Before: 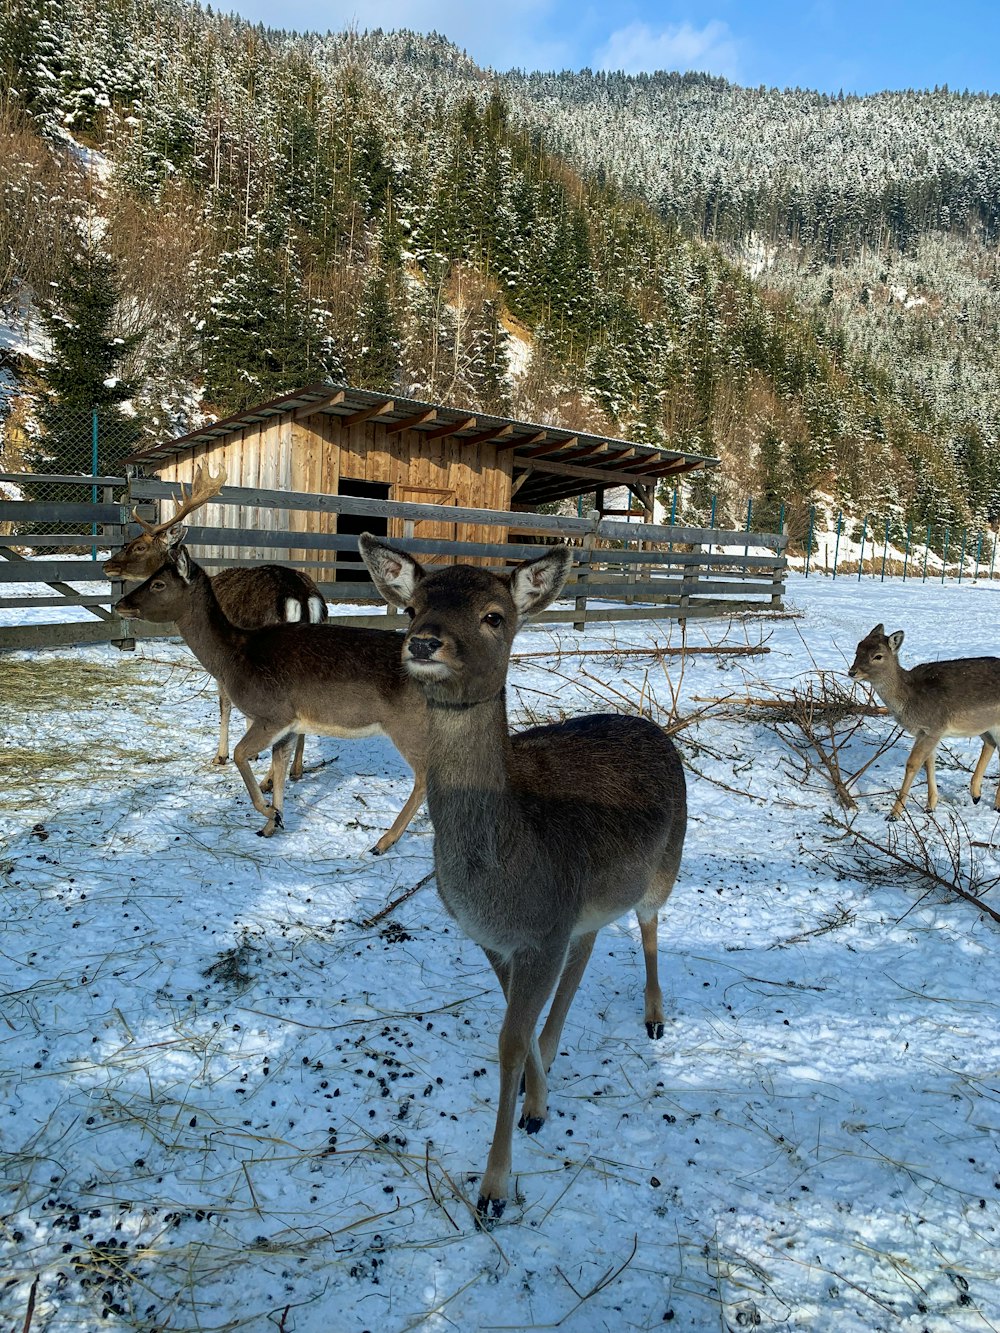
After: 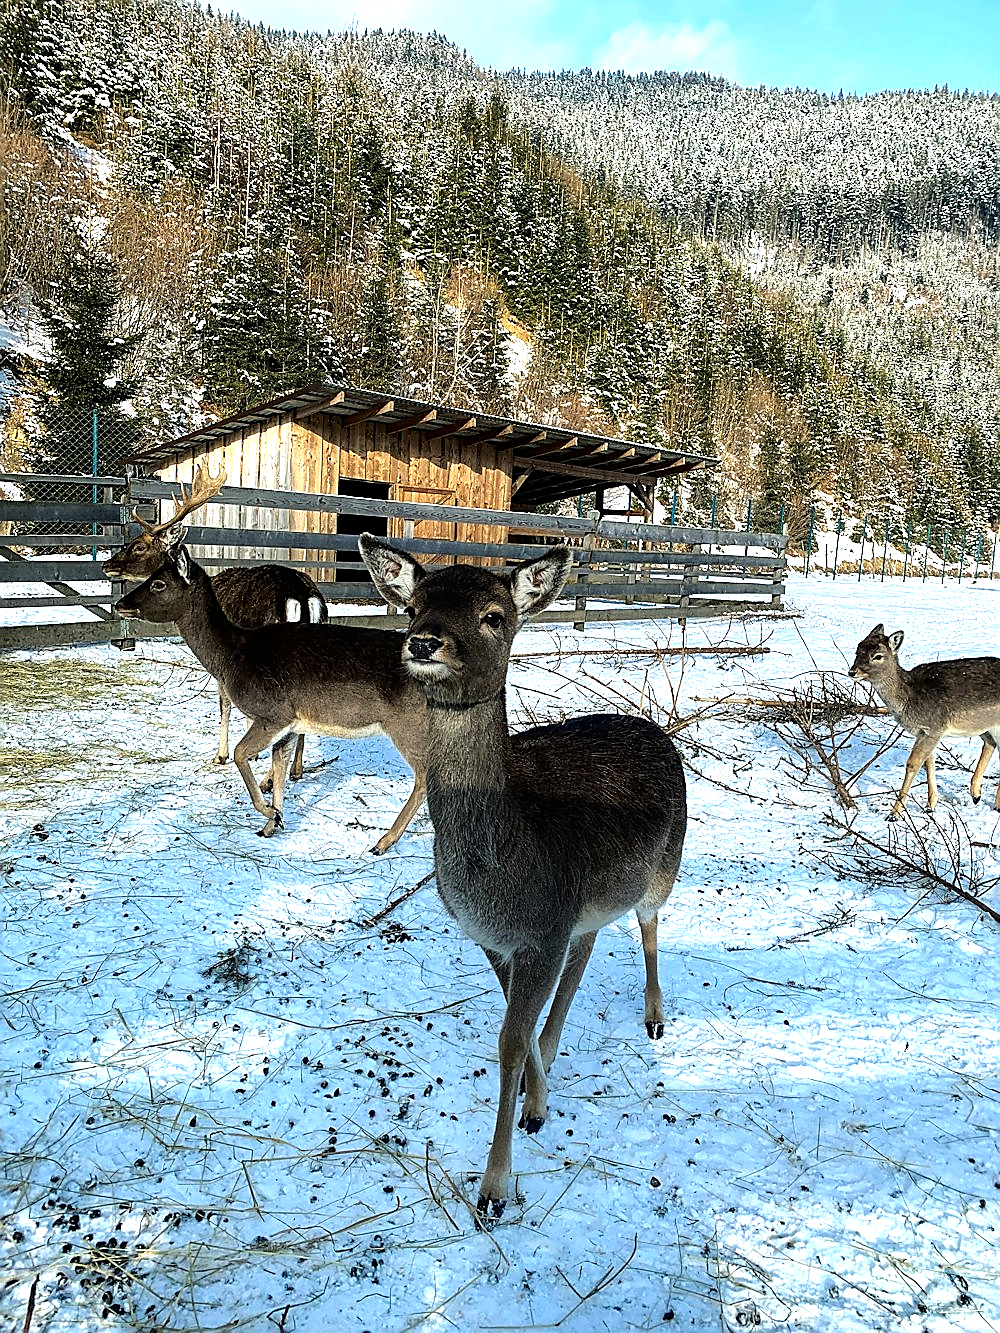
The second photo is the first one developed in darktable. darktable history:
tone equalizer: -8 EV -1.05 EV, -7 EV -0.996 EV, -6 EV -0.867 EV, -5 EV -0.558 EV, -3 EV 0.601 EV, -2 EV 0.869 EV, -1 EV 0.994 EV, +0 EV 1.06 EV, luminance estimator HSV value / RGB max
sharpen: radius 1.351, amount 1.246, threshold 0.614
